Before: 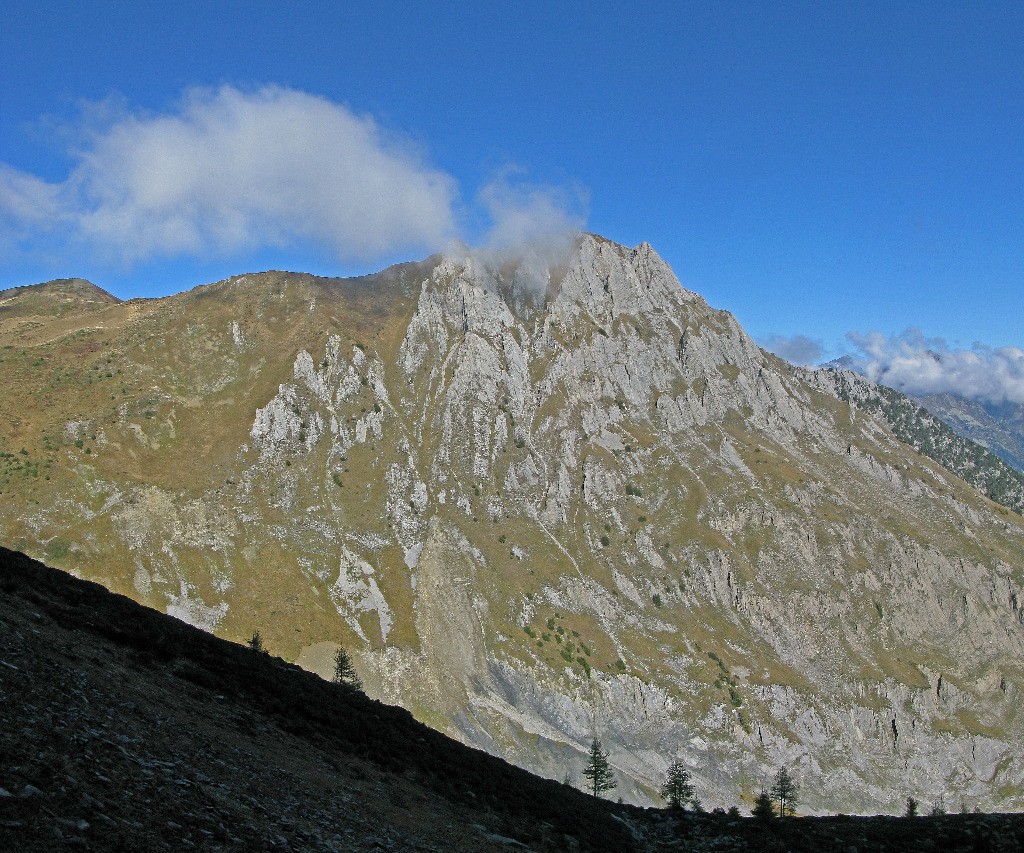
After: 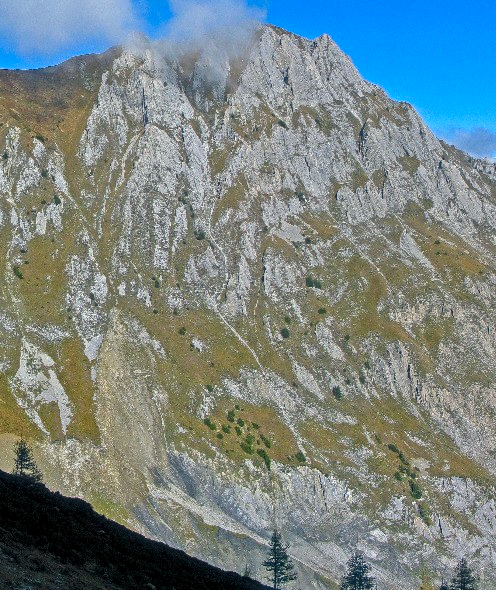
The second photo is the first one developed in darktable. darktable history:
haze removal: strength -0.091, compatibility mode true, adaptive false
crop: left 31.323%, top 24.483%, right 20.236%, bottom 6.289%
local contrast: detail 142%
contrast brightness saturation: saturation 0.49
